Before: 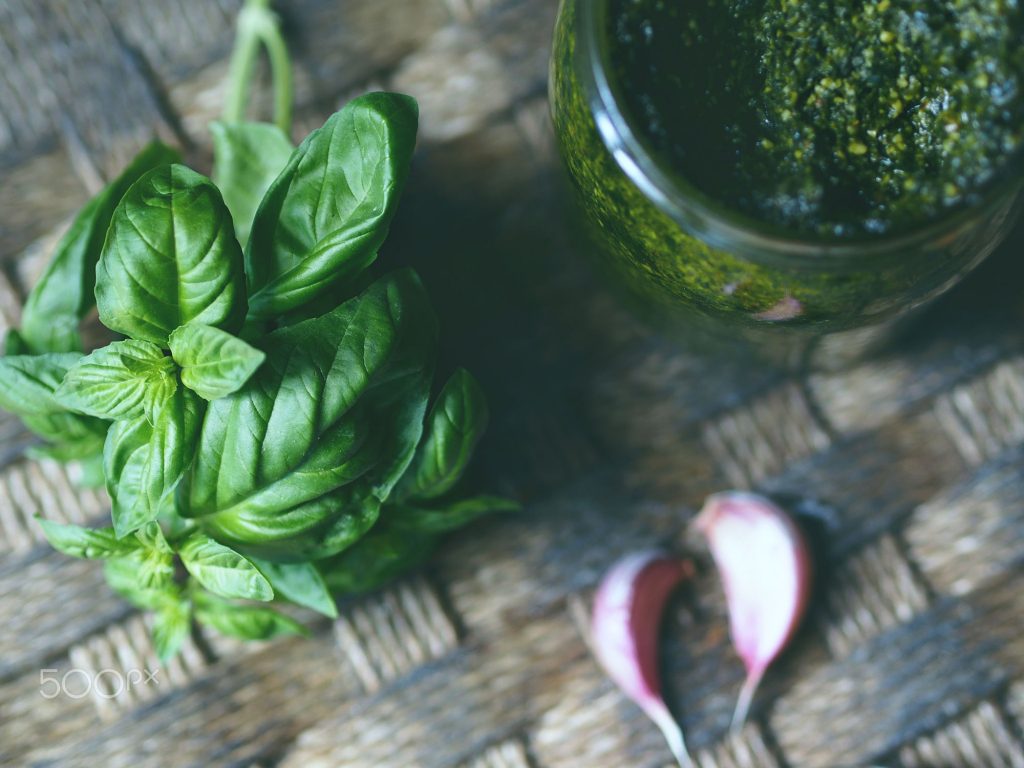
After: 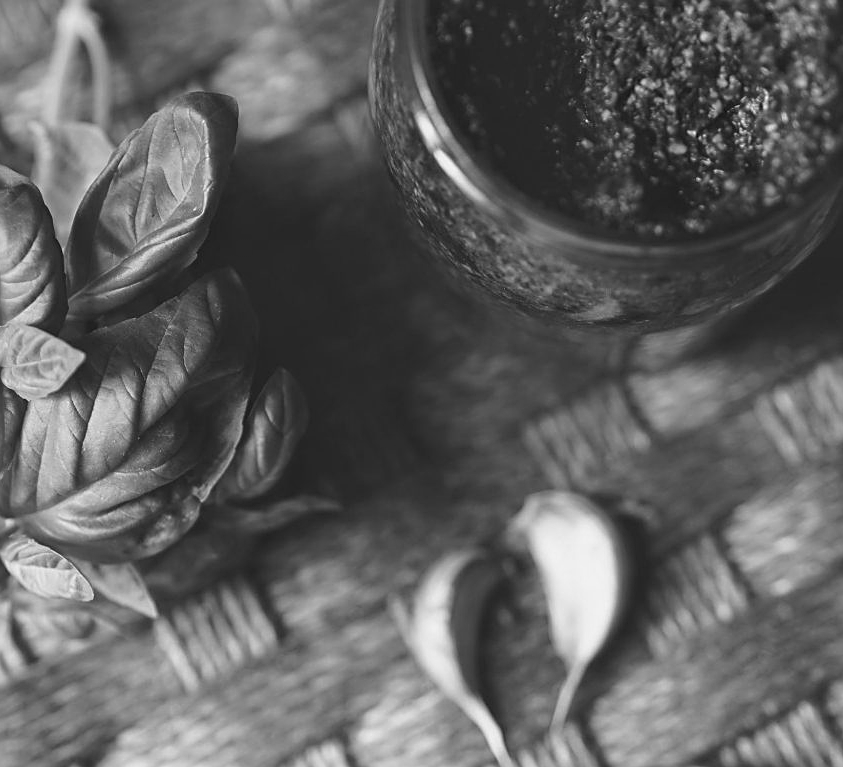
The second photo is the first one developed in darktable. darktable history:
monochrome: a 16.06, b 15.48, size 1
crop: left 17.582%, bottom 0.031%
sharpen: on, module defaults
local contrast: highlights 61%, shadows 106%, detail 107%, midtone range 0.529
